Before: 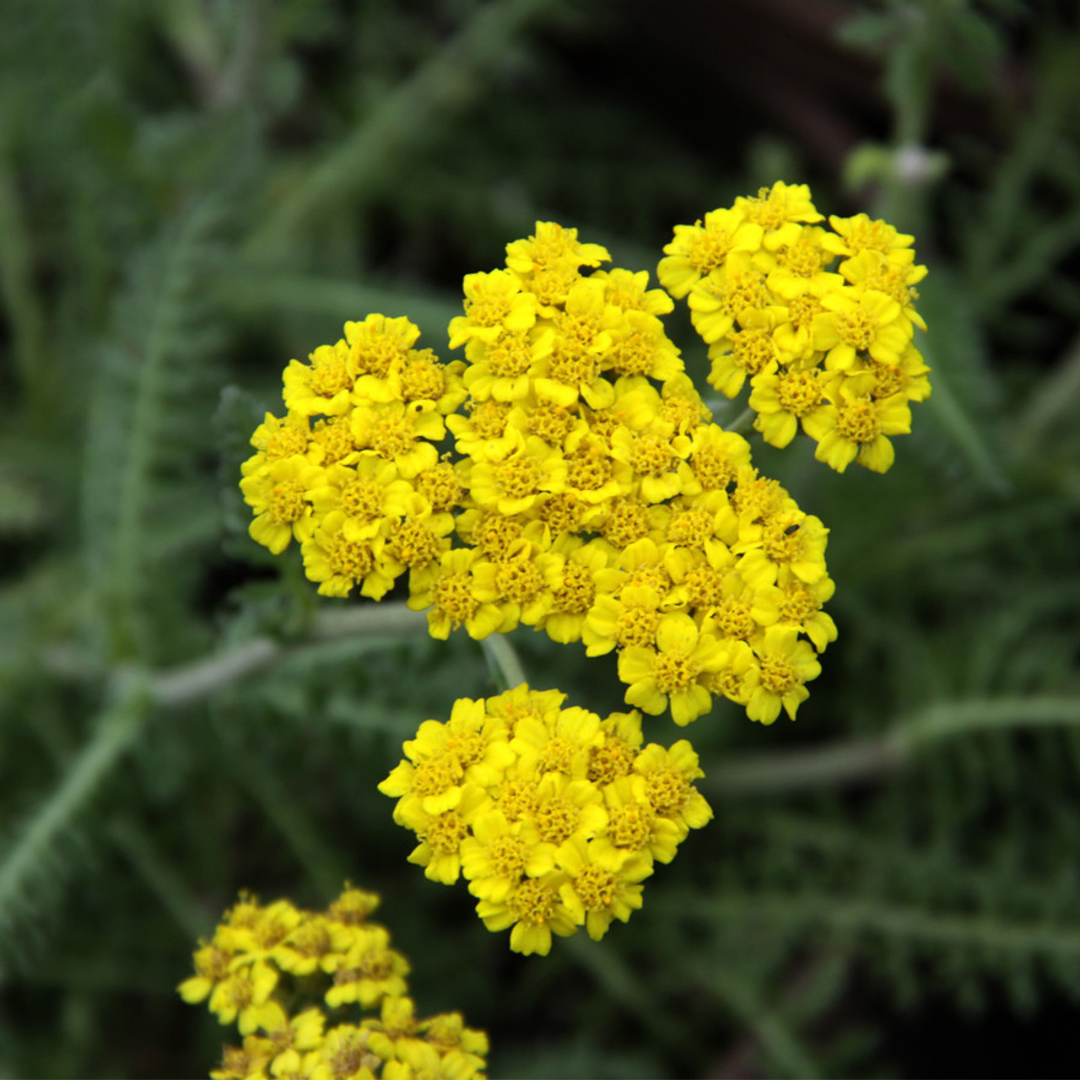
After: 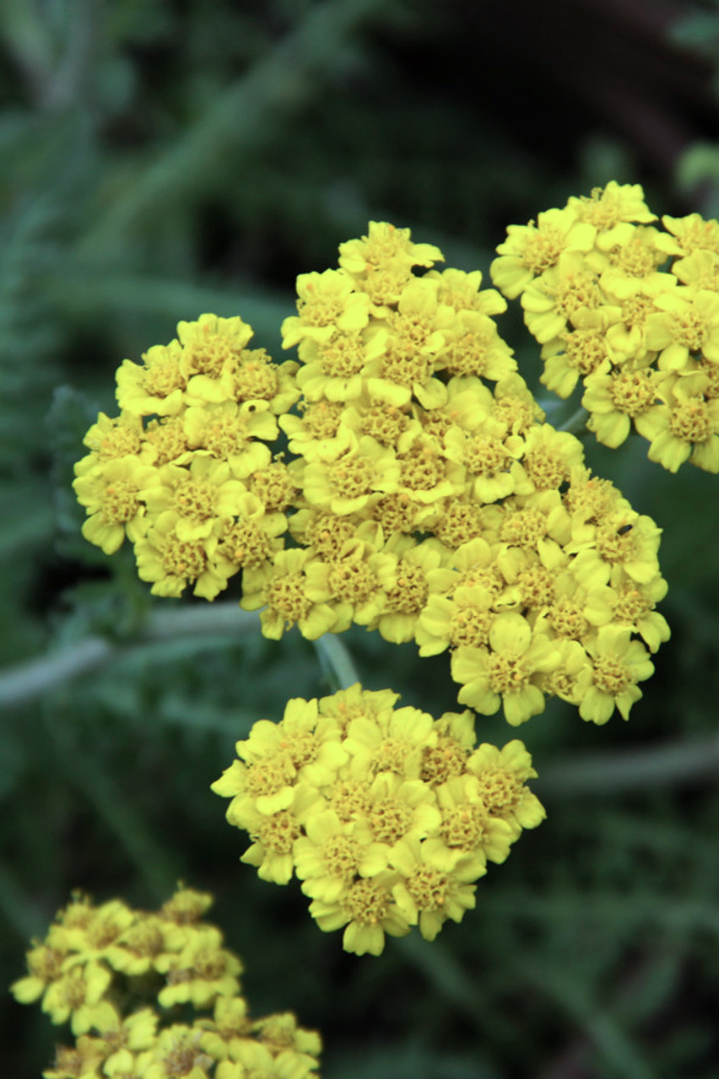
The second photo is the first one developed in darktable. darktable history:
color correction: highlights a* -9.58, highlights b* -20.92
contrast brightness saturation: saturation -0.051
crop and rotate: left 15.599%, right 17.766%
